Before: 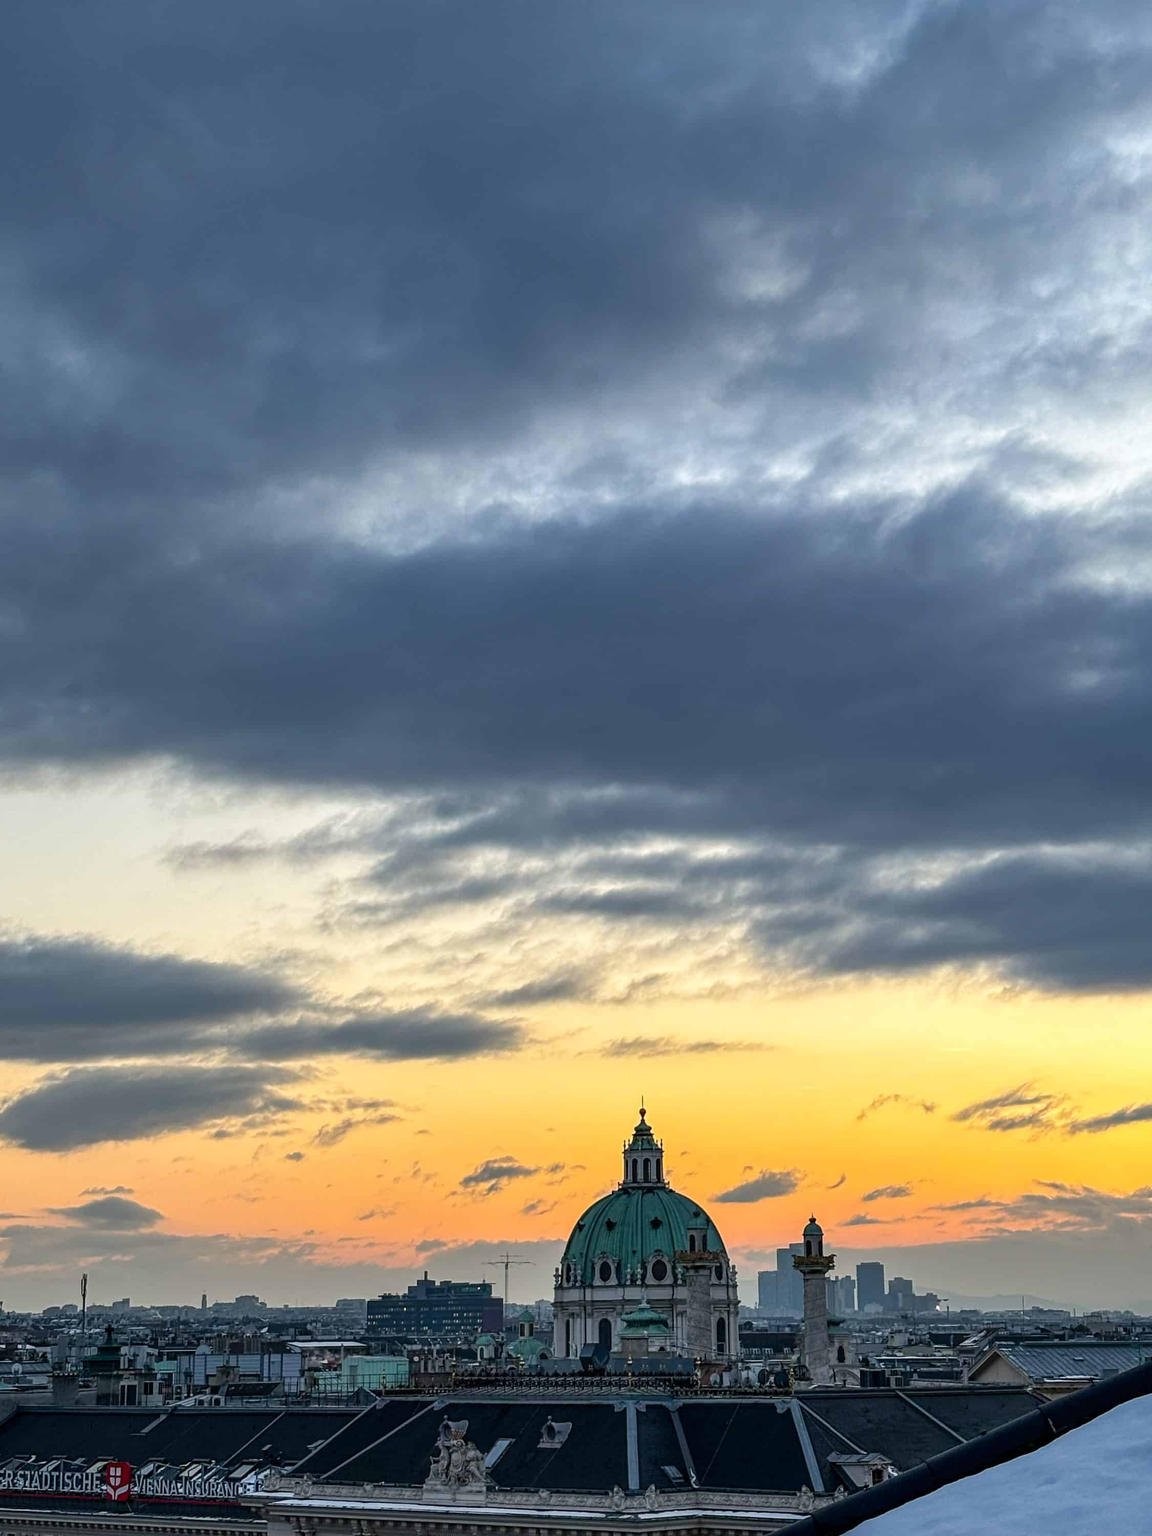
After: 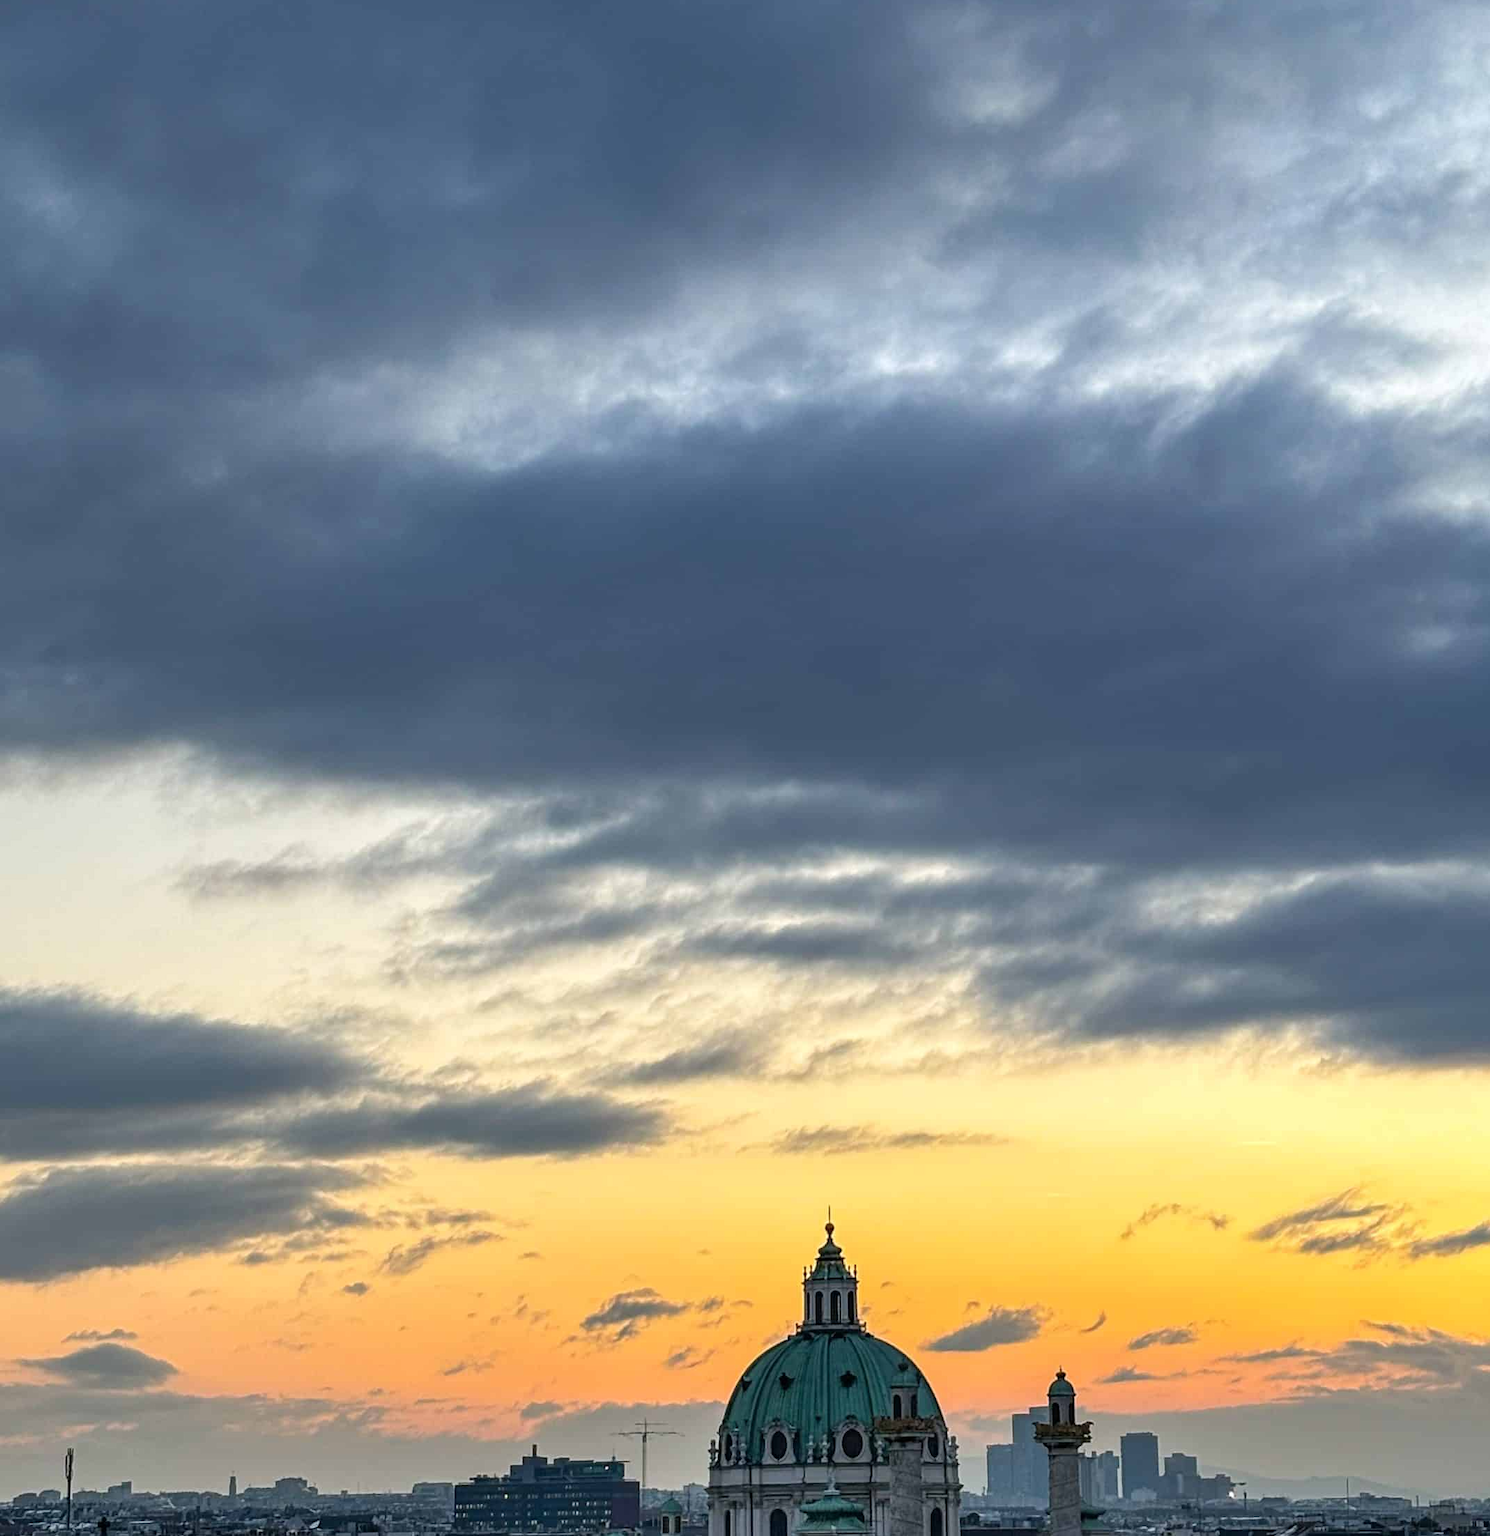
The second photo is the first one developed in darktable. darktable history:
levels: mode automatic, levels [0.062, 0.494, 0.925]
crop and rotate: left 2.911%, top 13.698%, right 2.038%, bottom 12.814%
